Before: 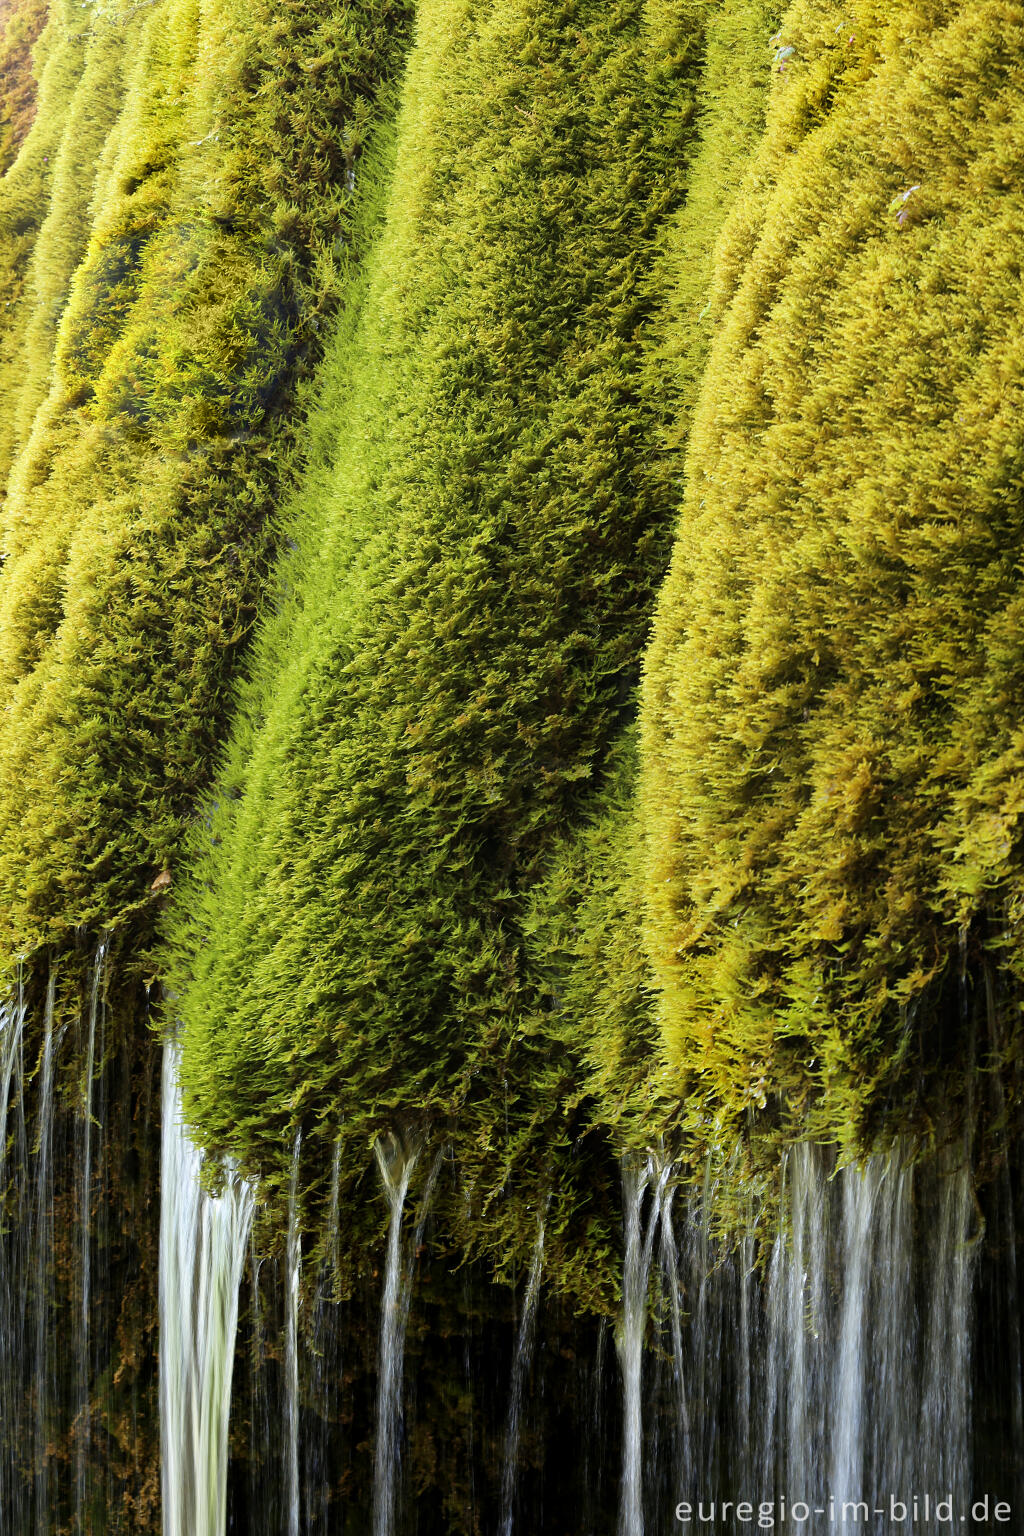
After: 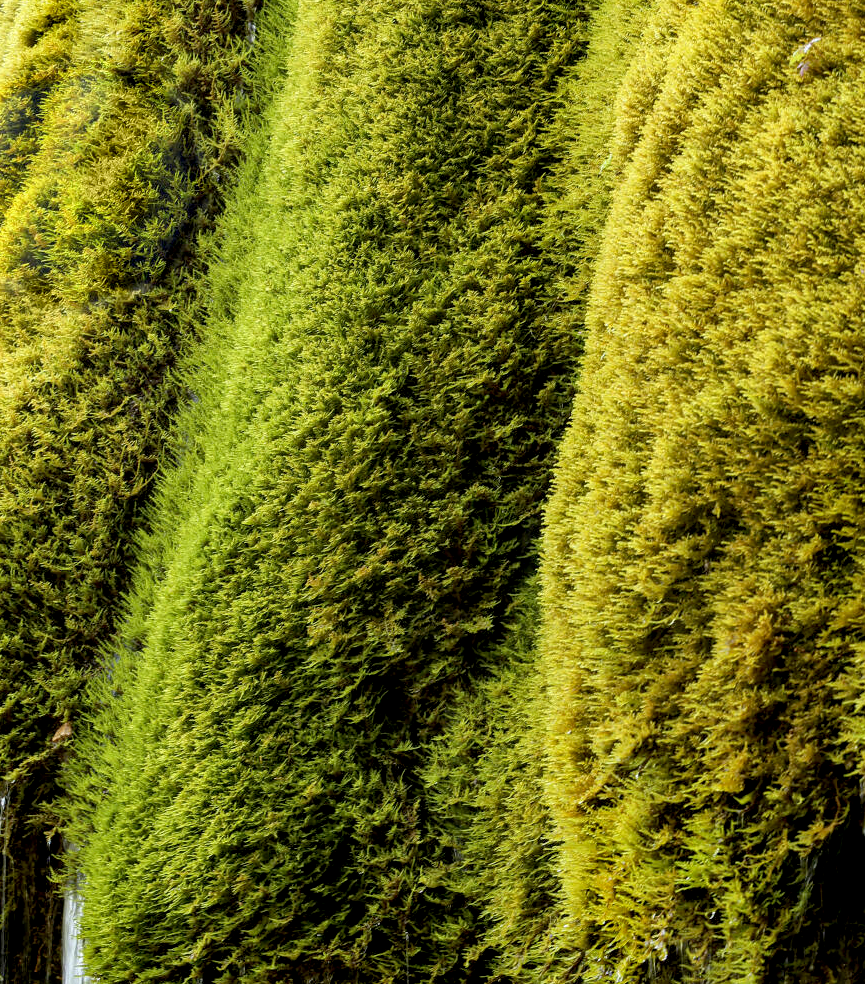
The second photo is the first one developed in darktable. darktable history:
exposure: black level correction 0.009, compensate highlight preservation false
crop and rotate: left 9.672%, top 9.699%, right 5.842%, bottom 26.182%
local contrast: on, module defaults
